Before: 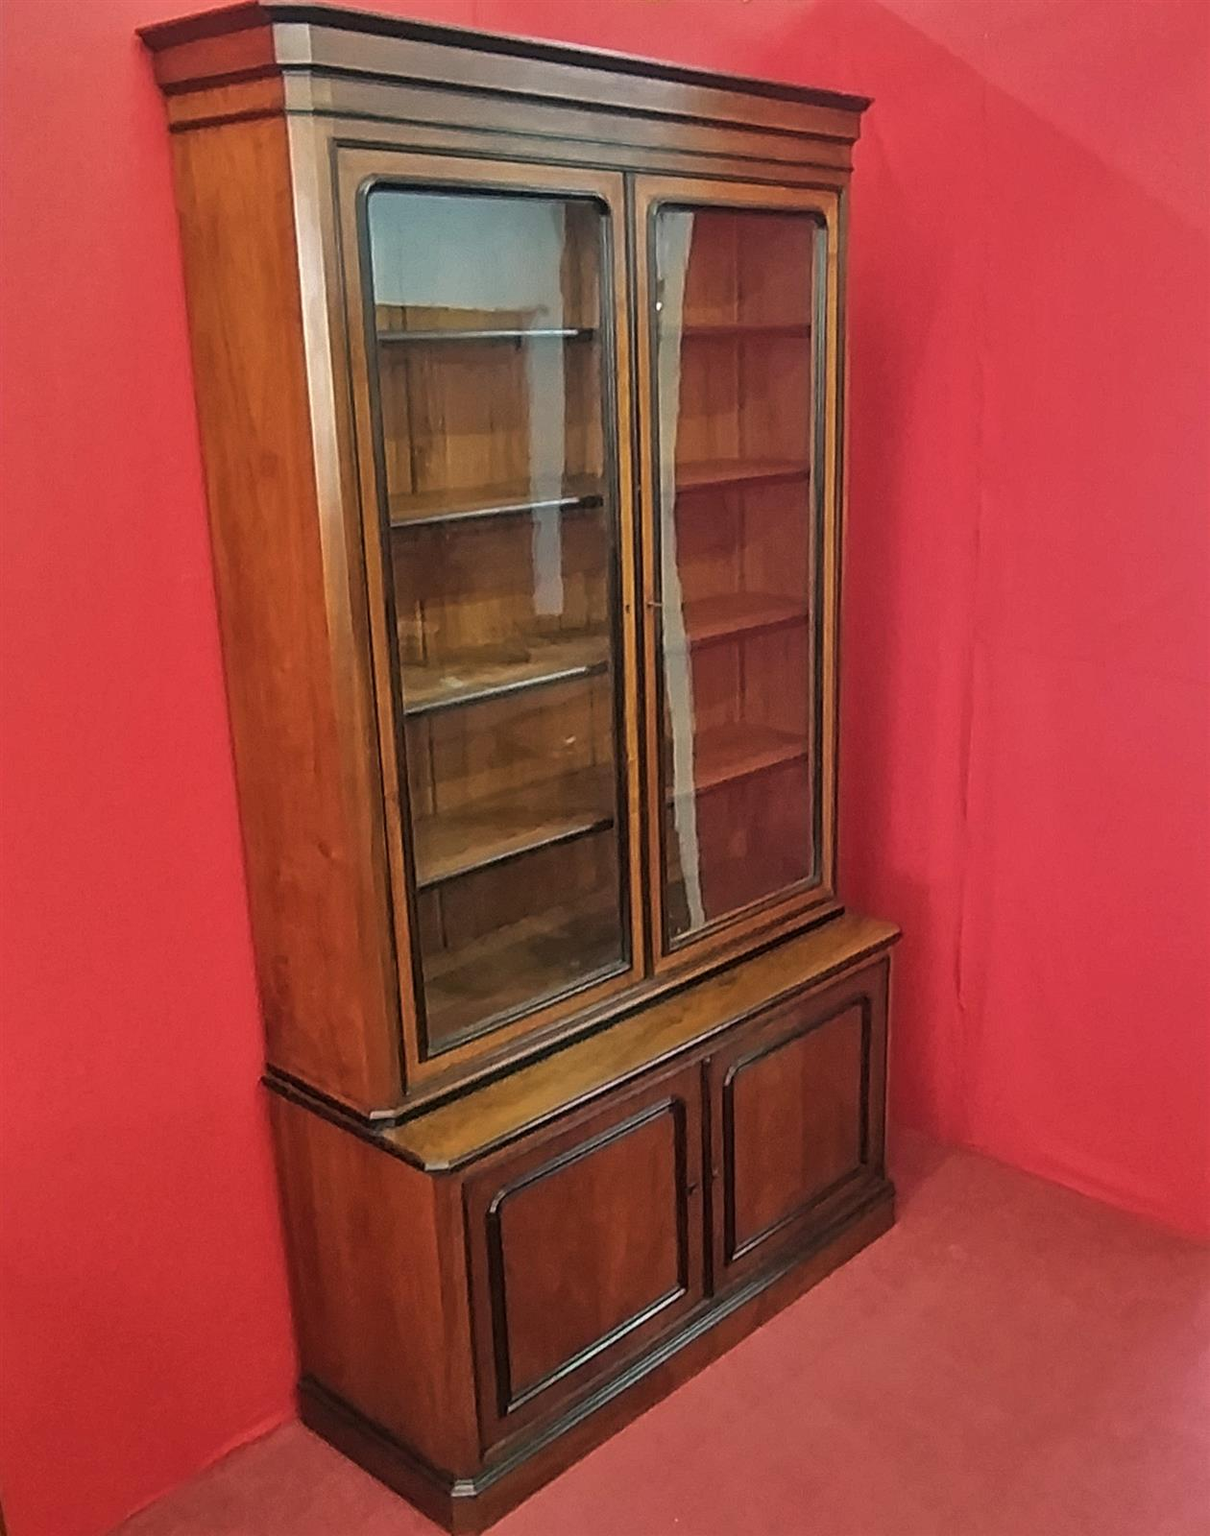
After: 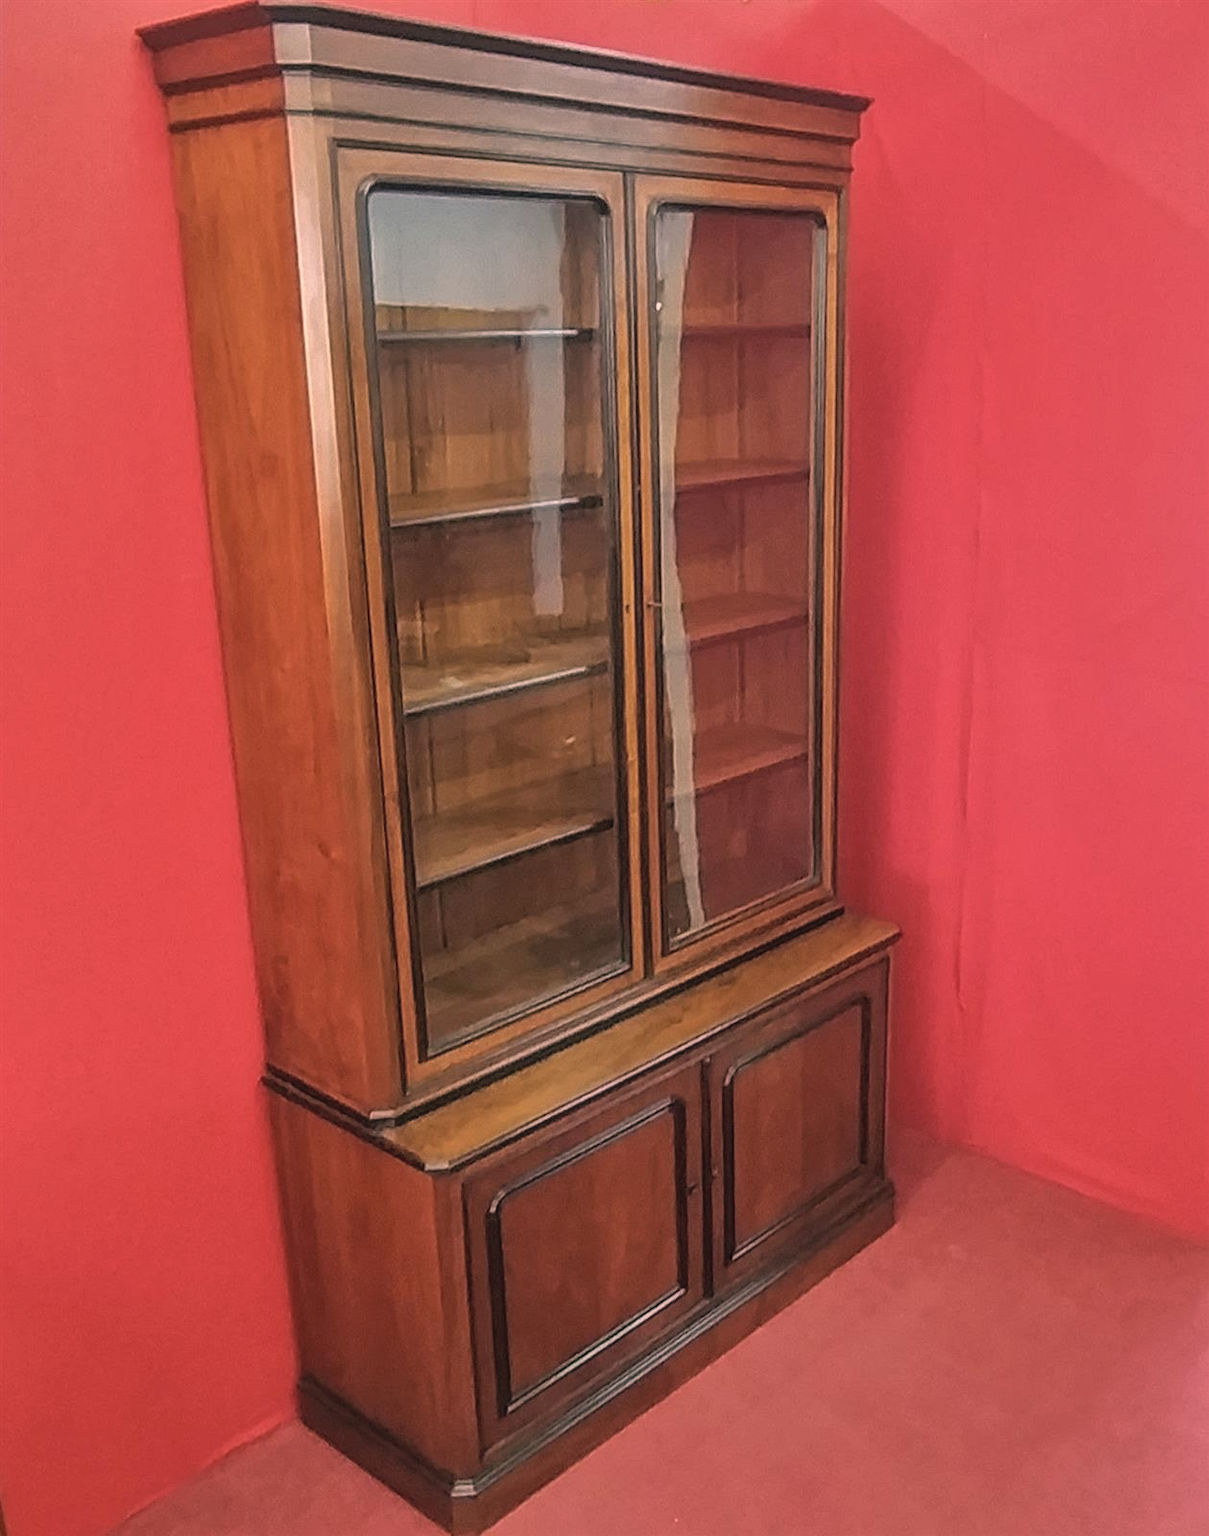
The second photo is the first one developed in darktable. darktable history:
color correction: highlights a* 12.57, highlights b* 5.41
contrast equalizer: octaves 7, y [[0.6 ×6], [0.55 ×6], [0 ×6], [0 ×6], [0 ×6]], mix -0.183
local contrast: detail 130%
contrast brightness saturation: contrast -0.152, brightness 0.049, saturation -0.13
